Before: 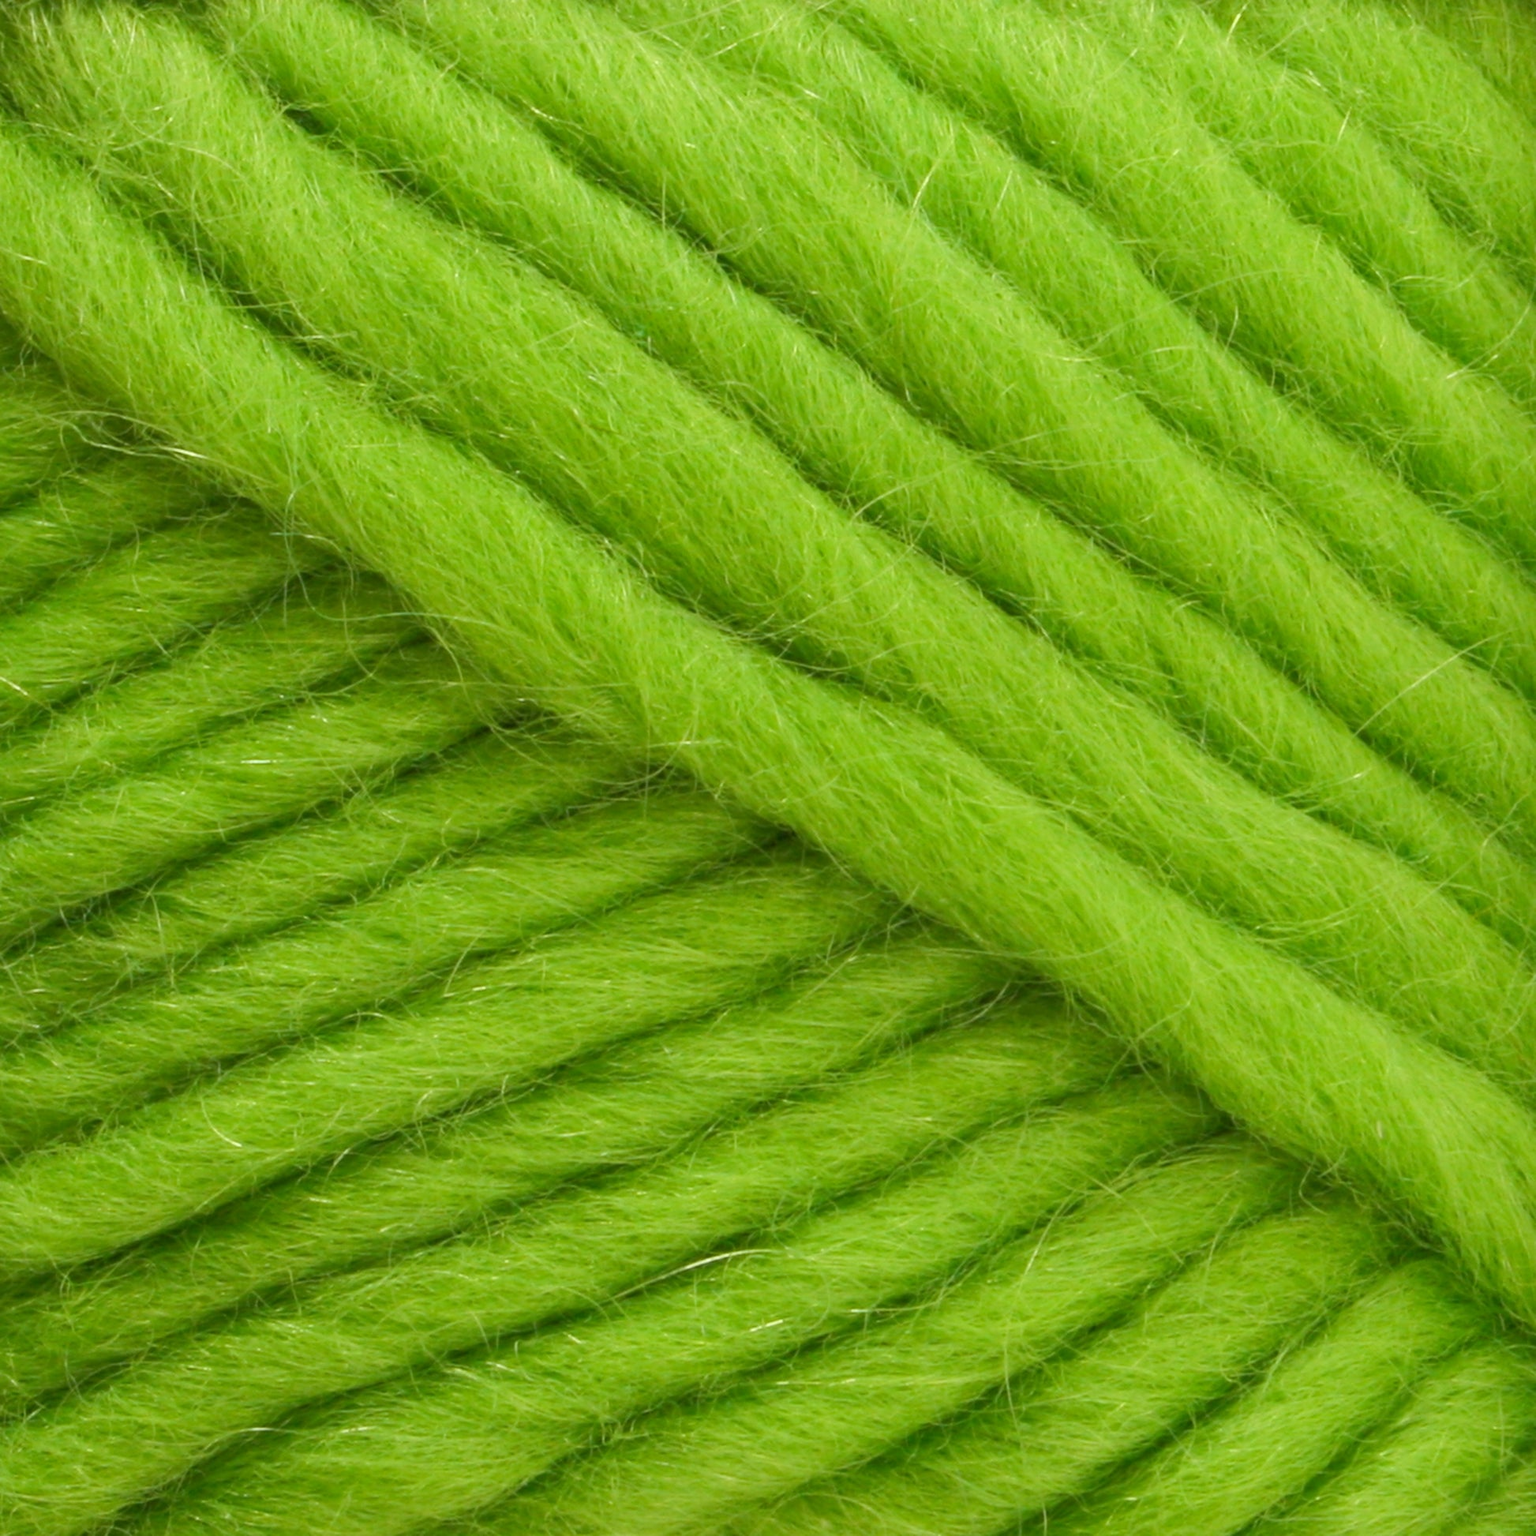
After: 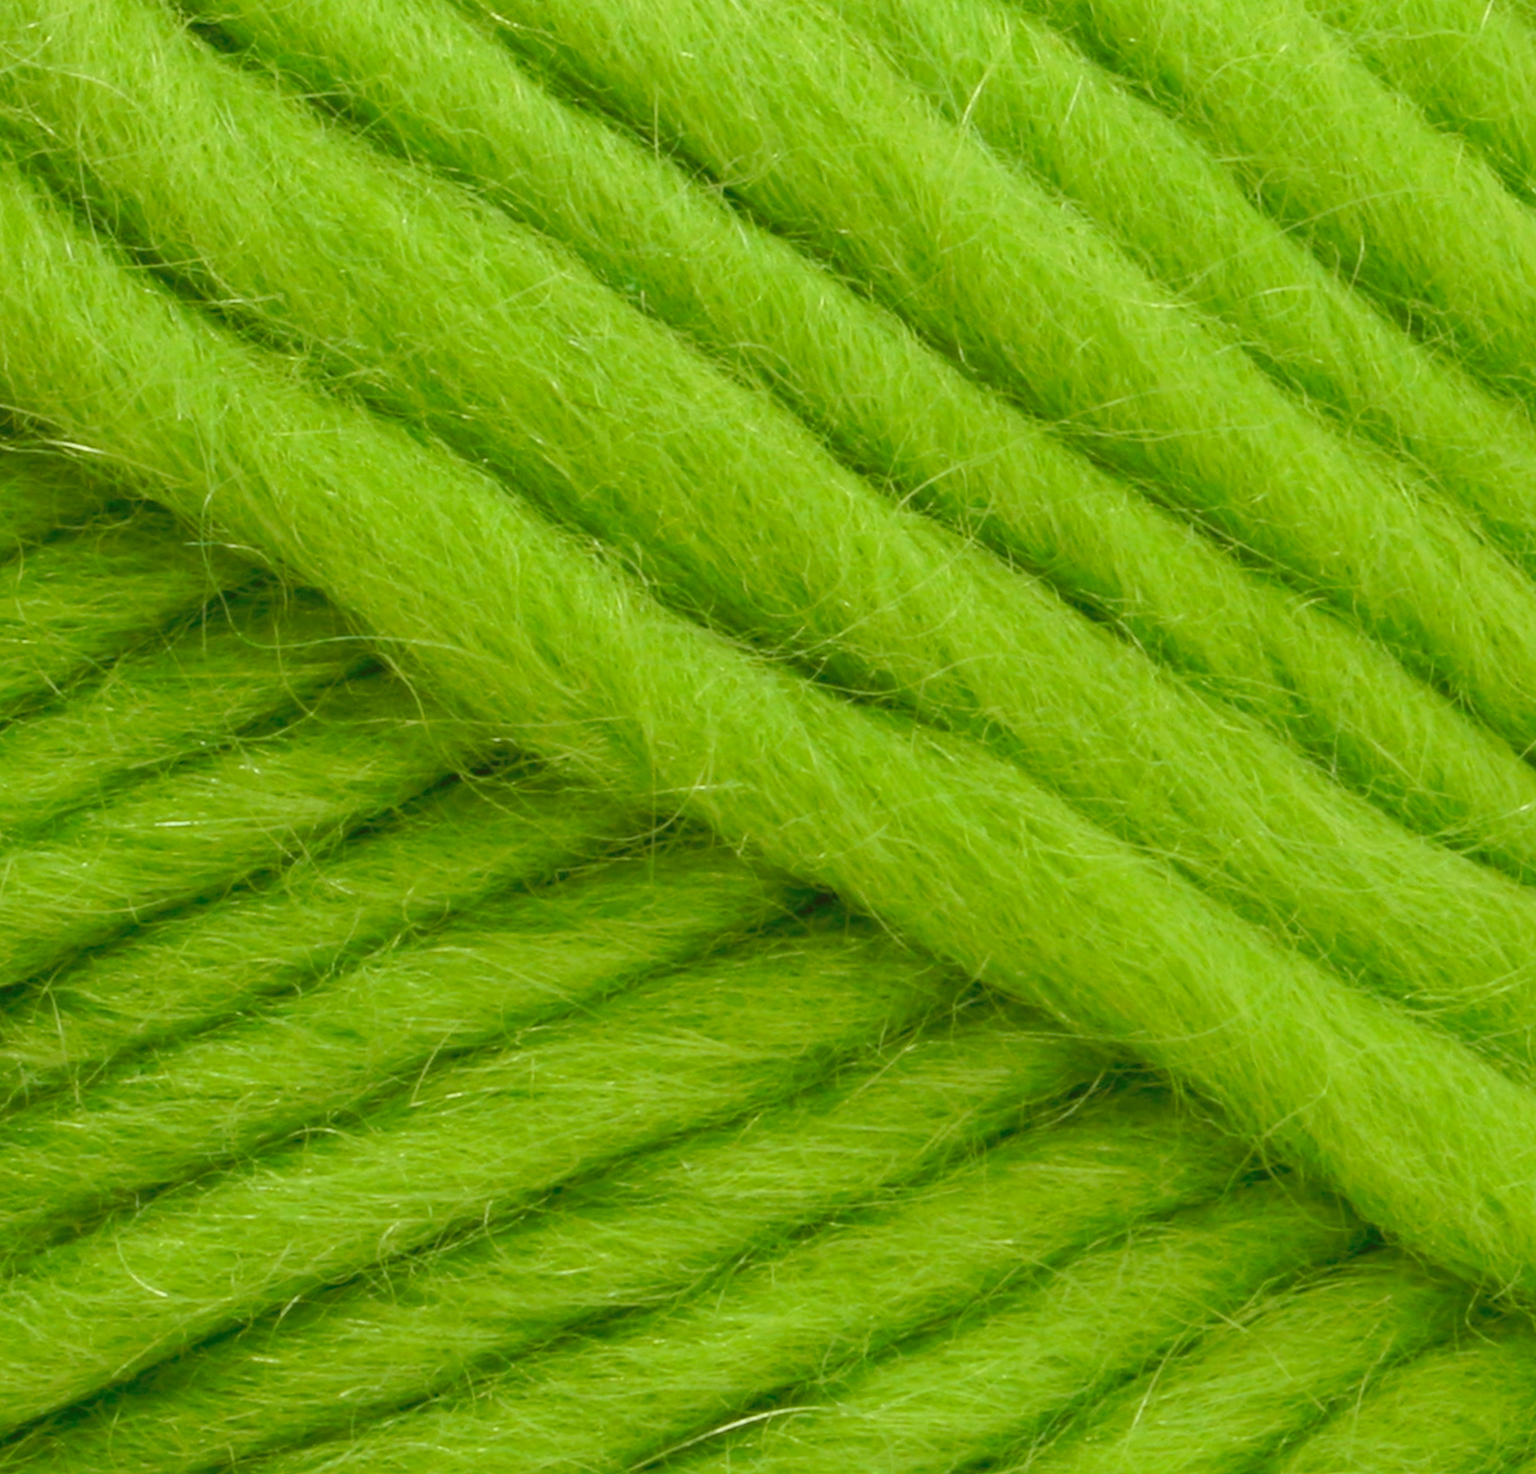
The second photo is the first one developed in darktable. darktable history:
contrast equalizer: octaves 7, y [[0.6 ×6], [0.55 ×6], [0 ×6], [0 ×6], [0 ×6]], mix -0.2
tone curve: curves: ch0 [(0, 0) (0.003, 0.004) (0.011, 0.005) (0.025, 0.014) (0.044, 0.037) (0.069, 0.059) (0.1, 0.096) (0.136, 0.116) (0.177, 0.133) (0.224, 0.177) (0.277, 0.255) (0.335, 0.319) (0.399, 0.385) (0.468, 0.457) (0.543, 0.545) (0.623, 0.621) (0.709, 0.705) (0.801, 0.801) (0.898, 0.901) (1, 1)], preserve colors none
rotate and perspective: rotation -1.42°, crop left 0.016, crop right 0.984, crop top 0.035, crop bottom 0.965
crop and rotate: left 7.196%, top 4.574%, right 10.605%, bottom 13.178%
